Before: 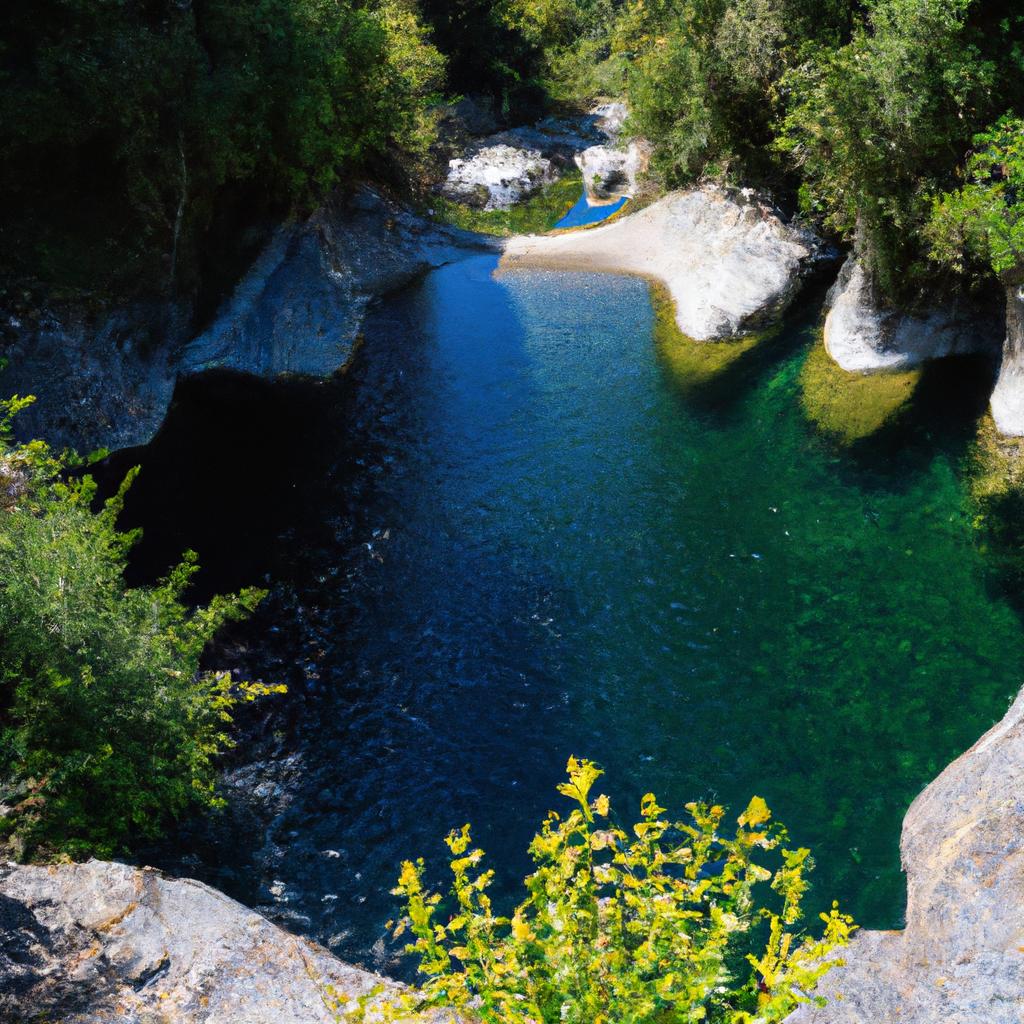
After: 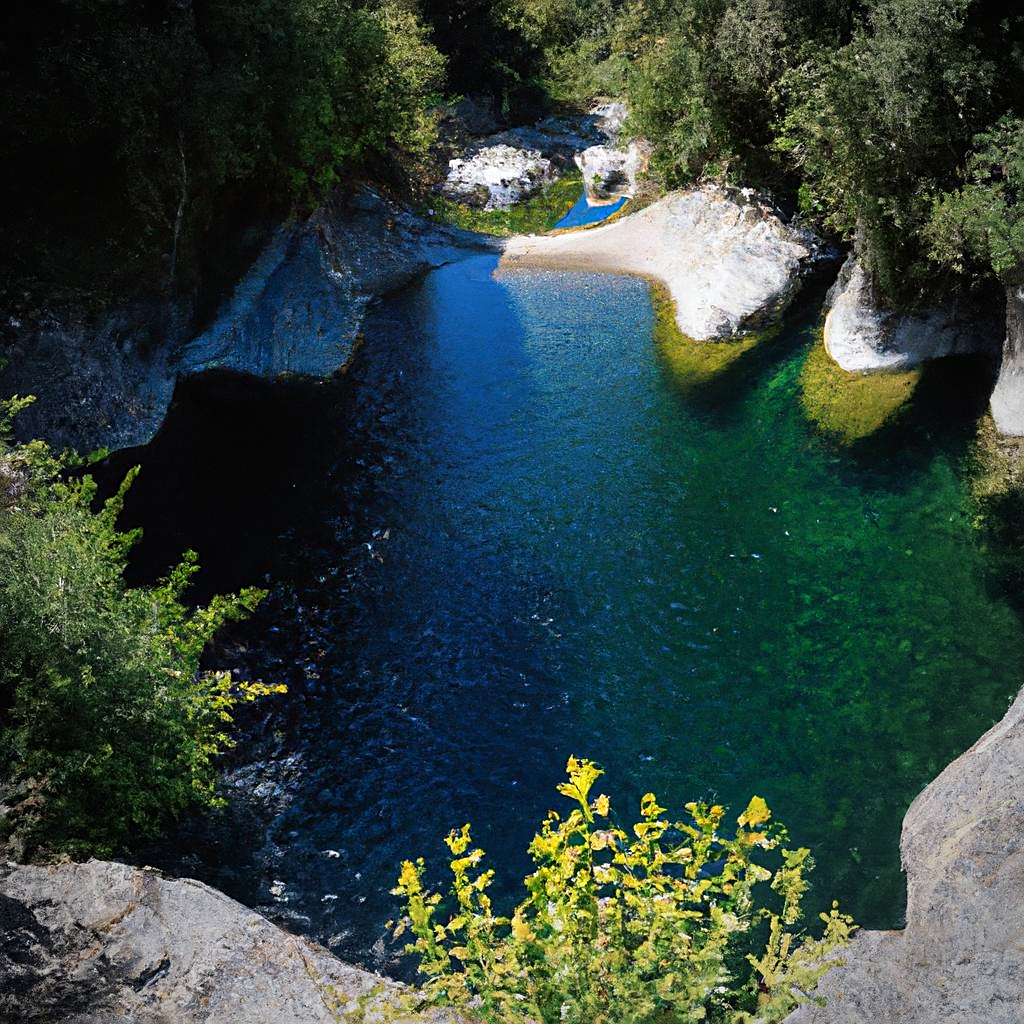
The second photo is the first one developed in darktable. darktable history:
sharpen: on, module defaults
vignetting: fall-off start 71.74%
